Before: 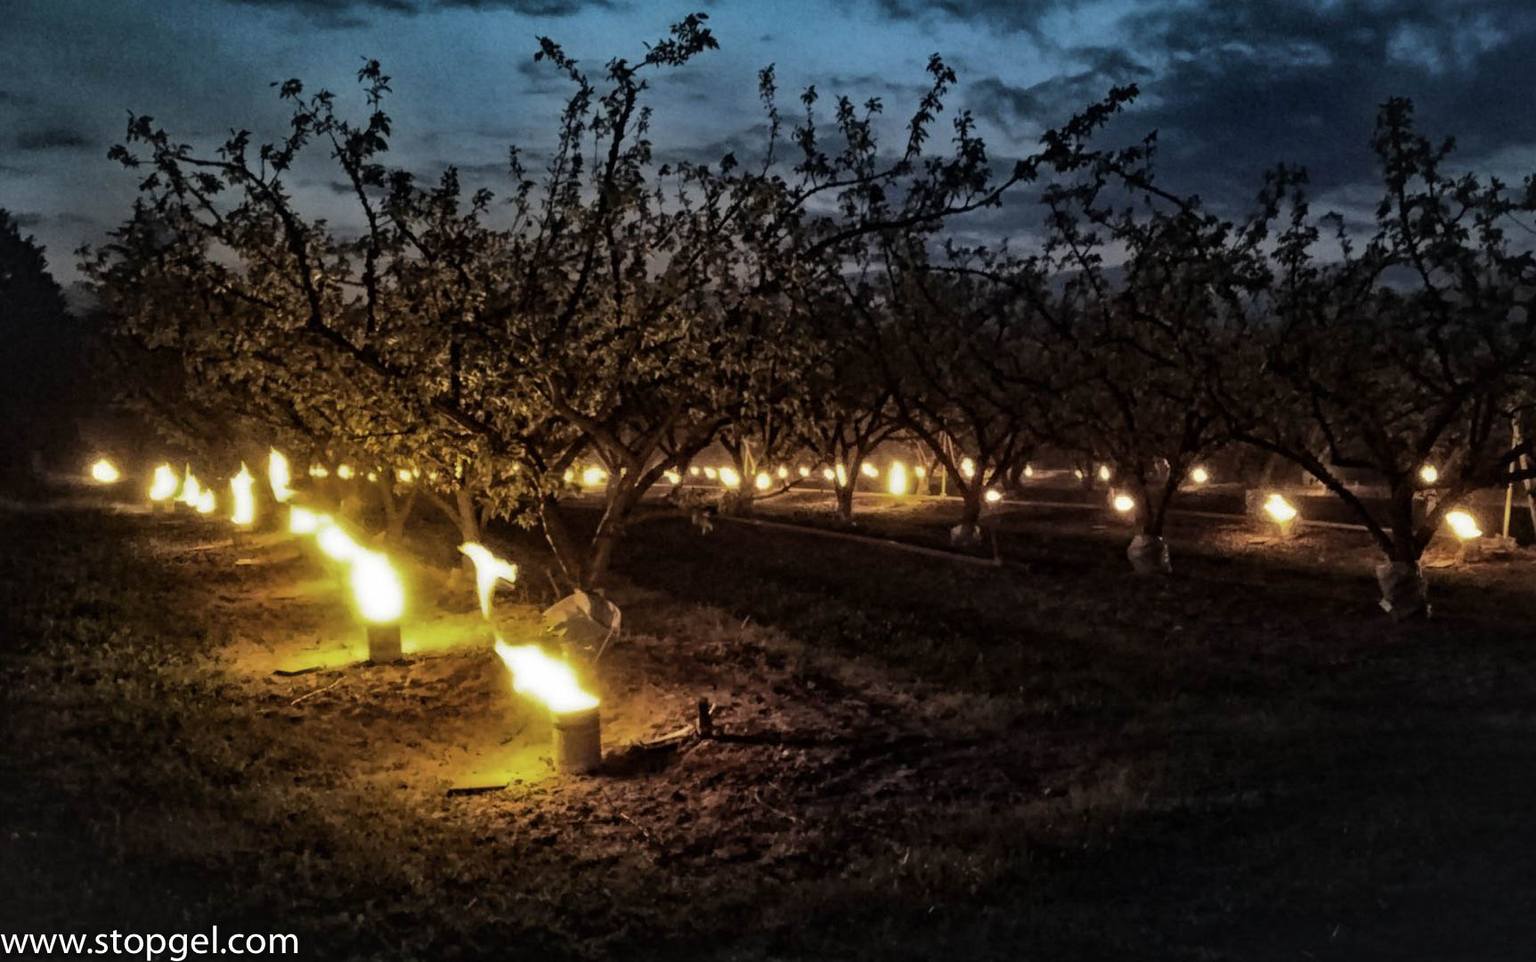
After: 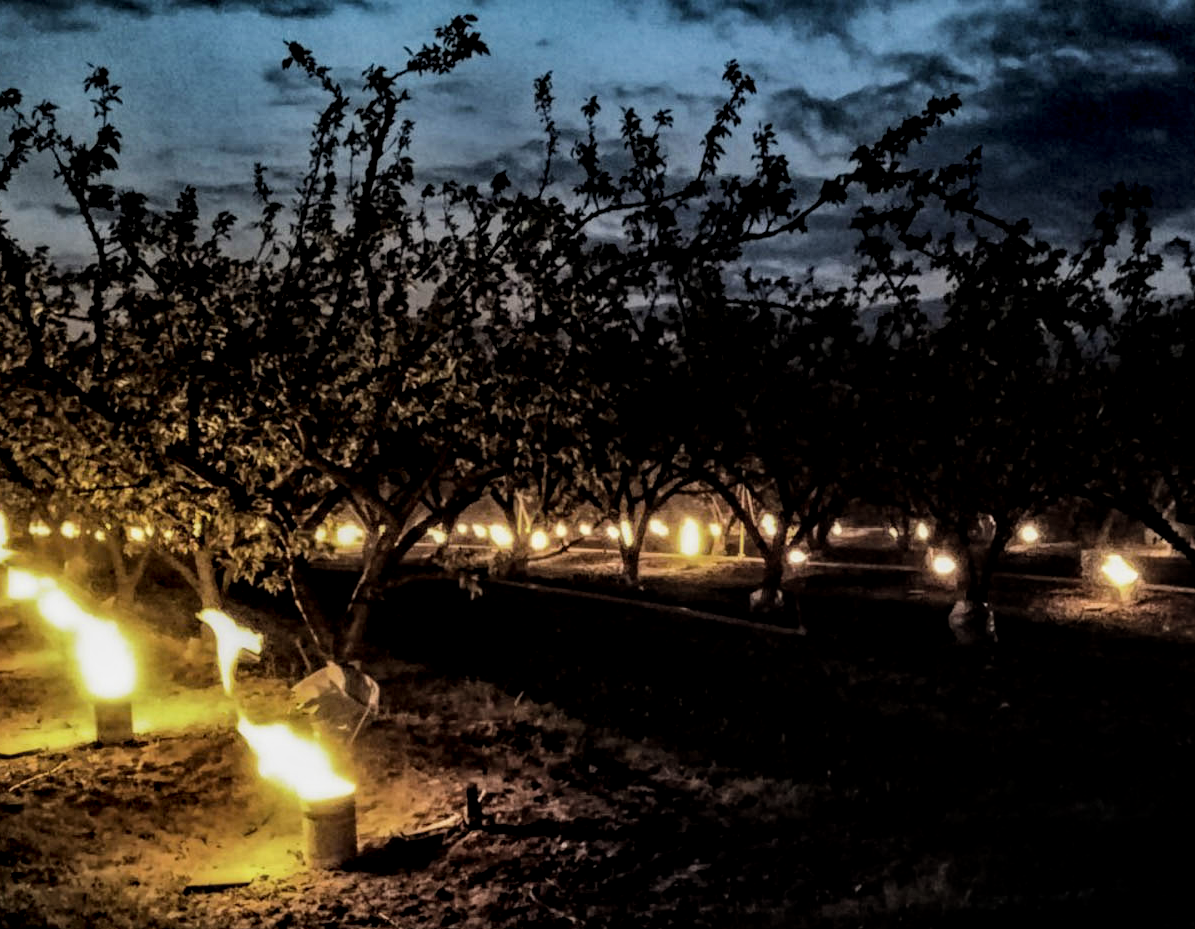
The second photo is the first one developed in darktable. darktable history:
crop: left 18.479%, right 12.2%, bottom 13.971%
local contrast: highlights 59%, detail 145%
filmic rgb: black relative exposure -7.65 EV, white relative exposure 4.56 EV, hardness 3.61, contrast 1.106
